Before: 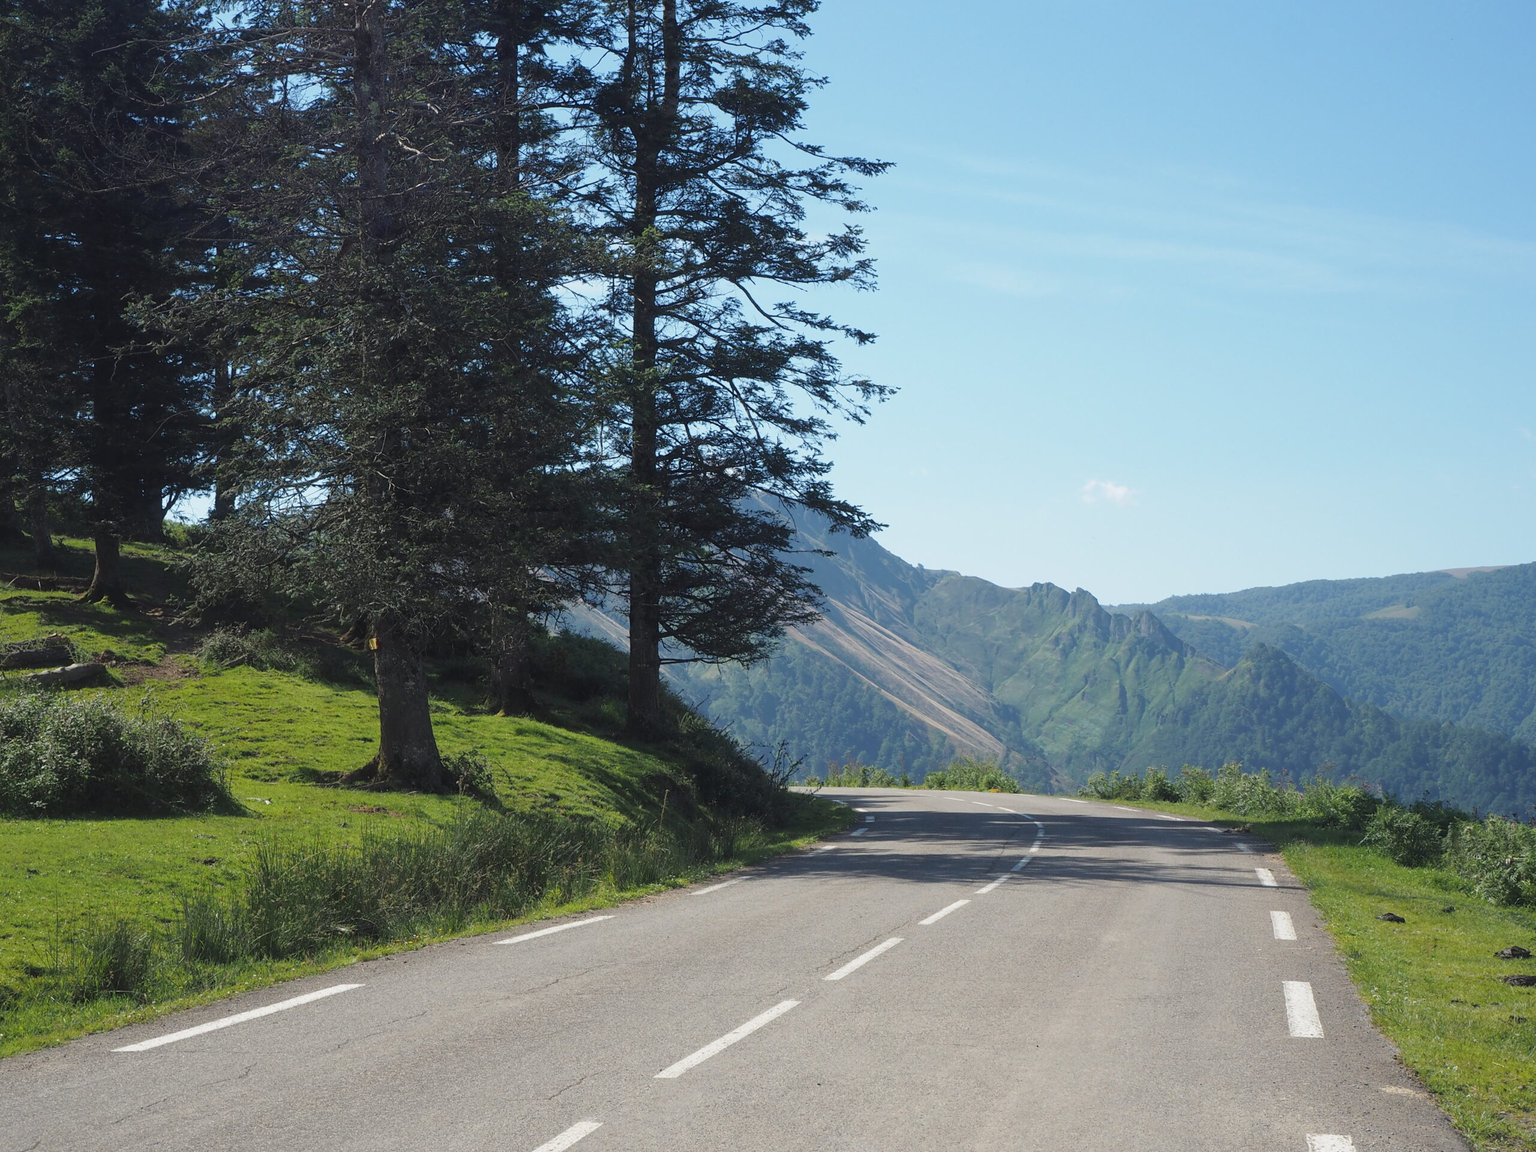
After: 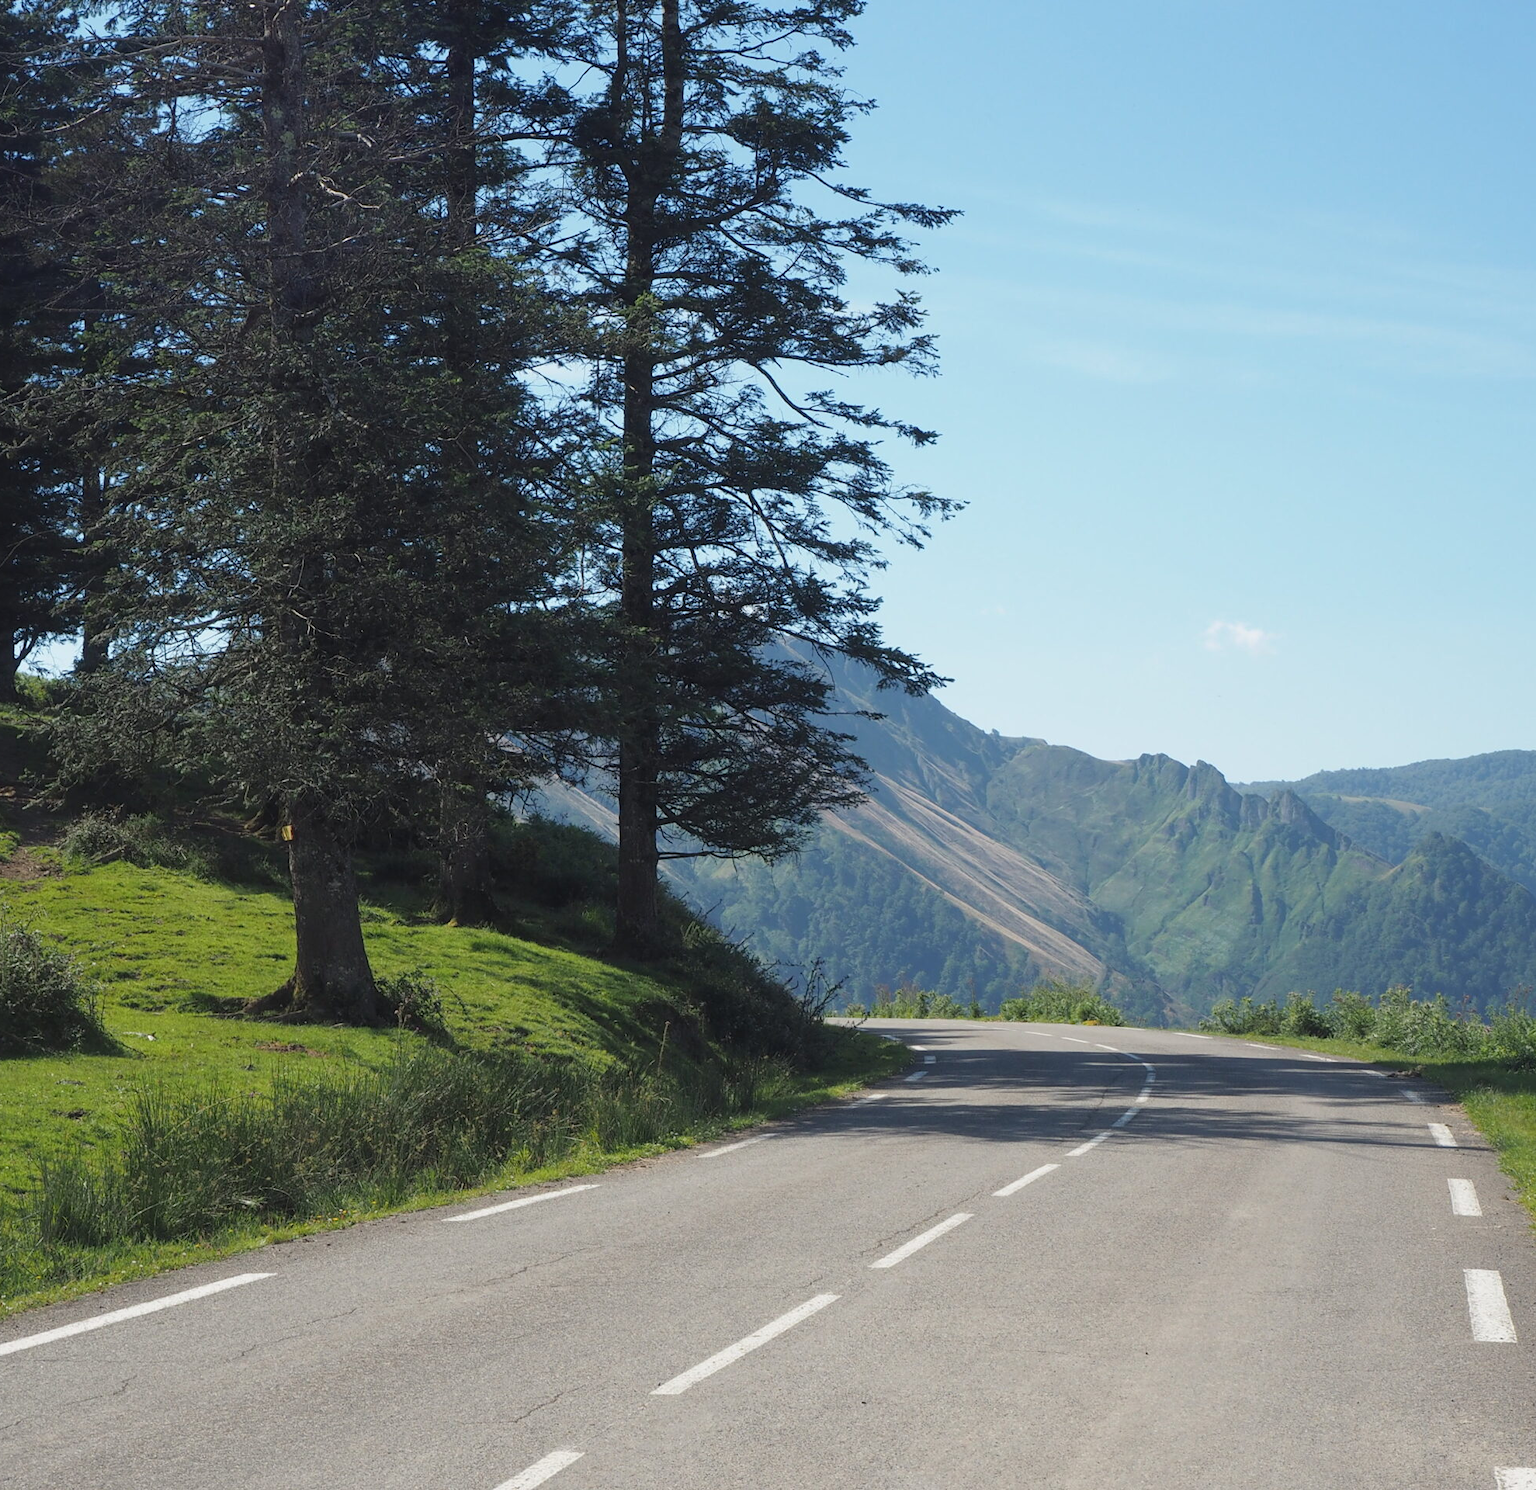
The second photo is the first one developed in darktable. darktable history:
crop: left 9.882%, right 12.782%
